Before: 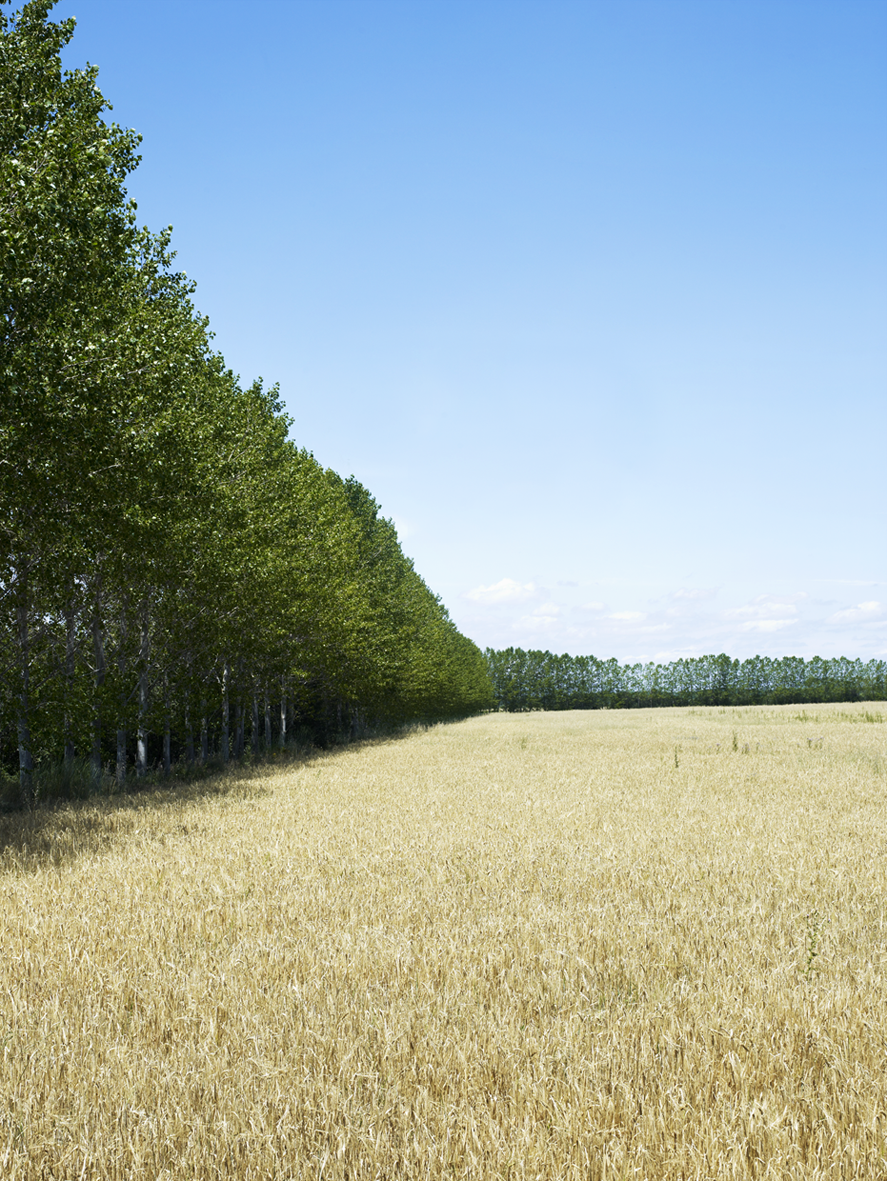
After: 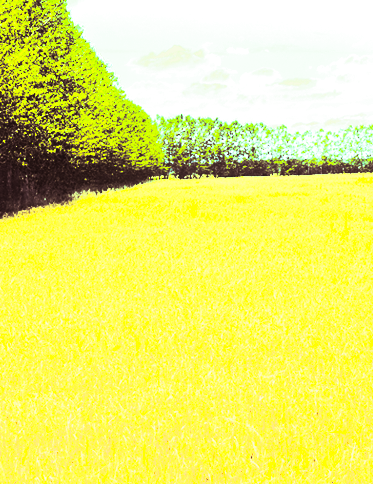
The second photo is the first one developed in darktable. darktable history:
crop: left 37.221%, top 45.169%, right 20.63%, bottom 13.777%
white balance: red 1.029, blue 0.92
split-toning: shadows › saturation 0.3, highlights › hue 180°, highlights › saturation 0.3, compress 0%
contrast brightness saturation: contrast 0.83, brightness 0.59, saturation 0.59
color balance rgb: linear chroma grading › global chroma 9%, perceptual saturation grading › global saturation 36%, perceptual saturation grading › shadows 35%, perceptual brilliance grading › global brilliance 15%, perceptual brilliance grading › shadows -35%, global vibrance 15%
exposure: black level correction 0, exposure 1.45 EV, compensate exposure bias true, compensate highlight preservation false
